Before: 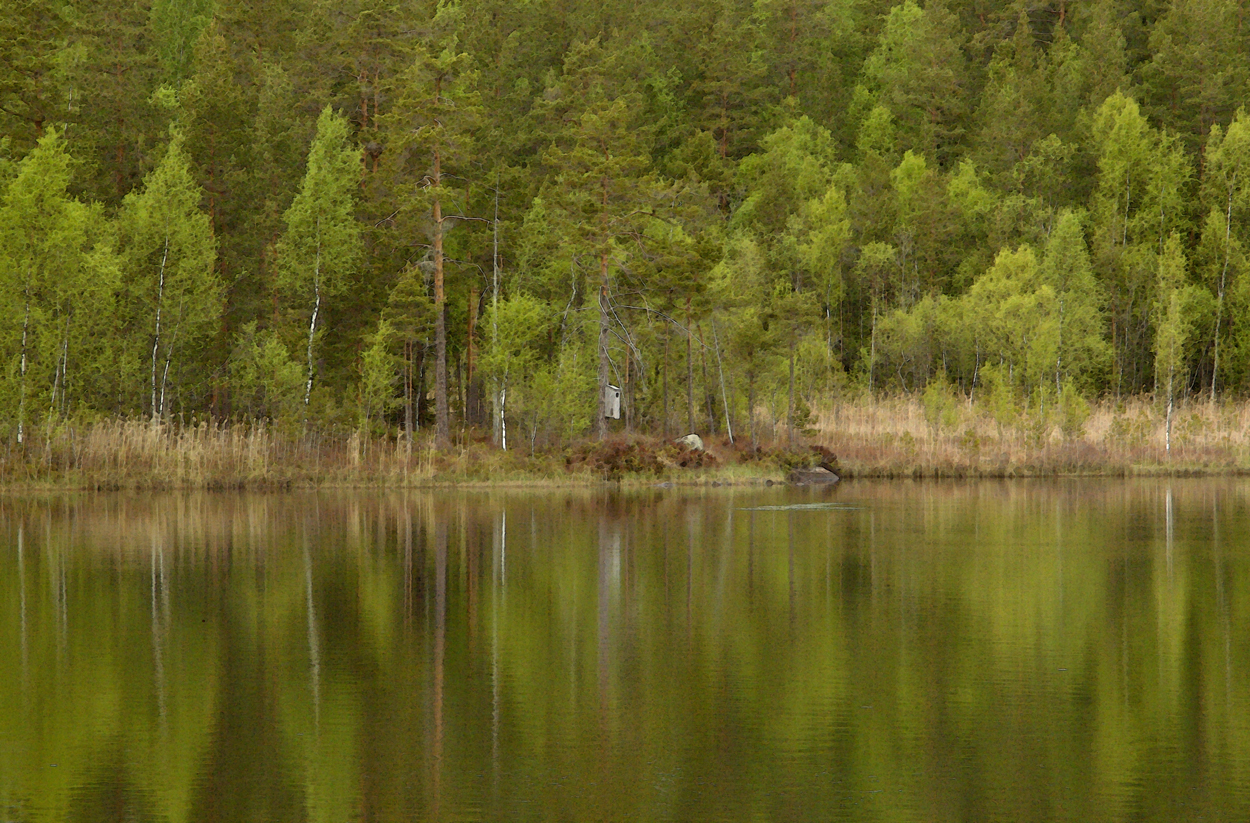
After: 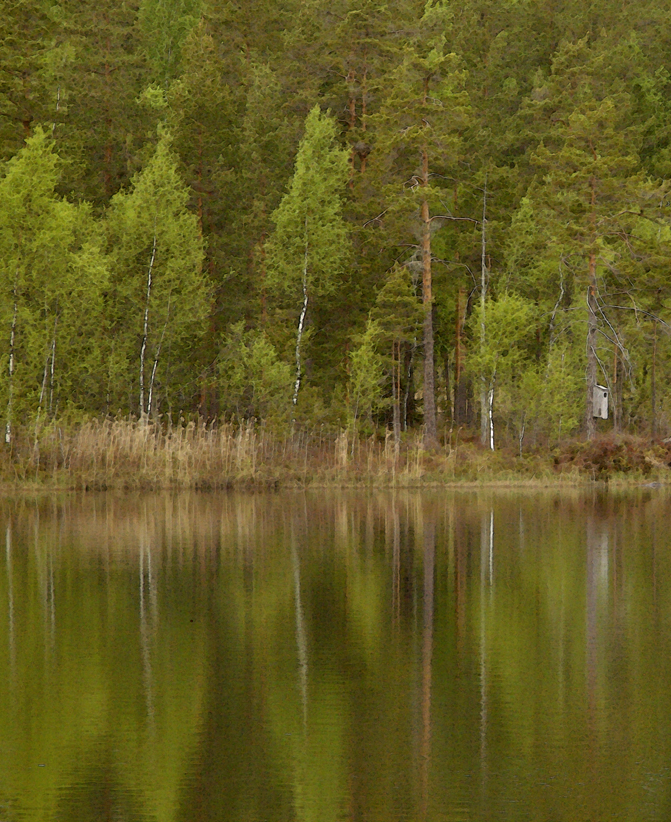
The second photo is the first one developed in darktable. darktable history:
color correction: highlights a* 3, highlights b* -1.49, shadows a* -0.057, shadows b* 1.94, saturation 0.976
crop: left 0.977%, right 45.332%, bottom 0.08%
